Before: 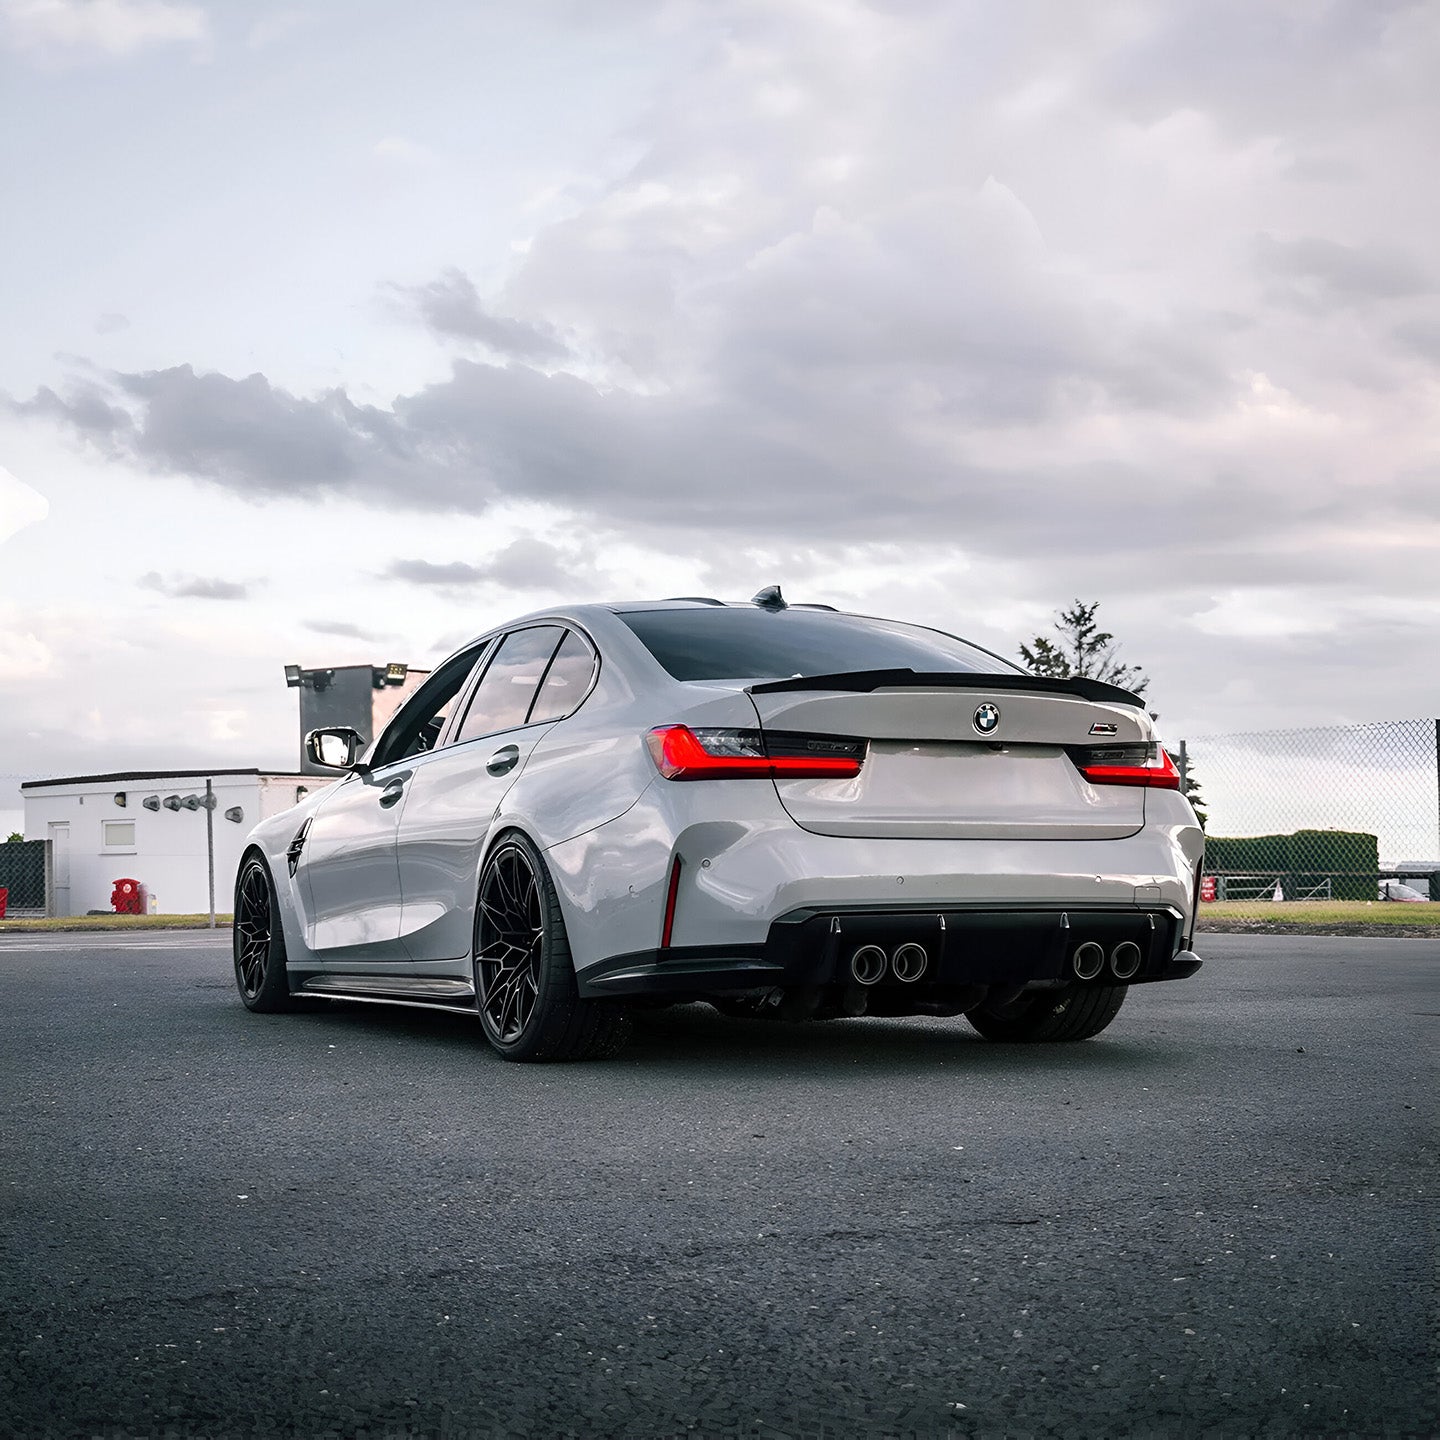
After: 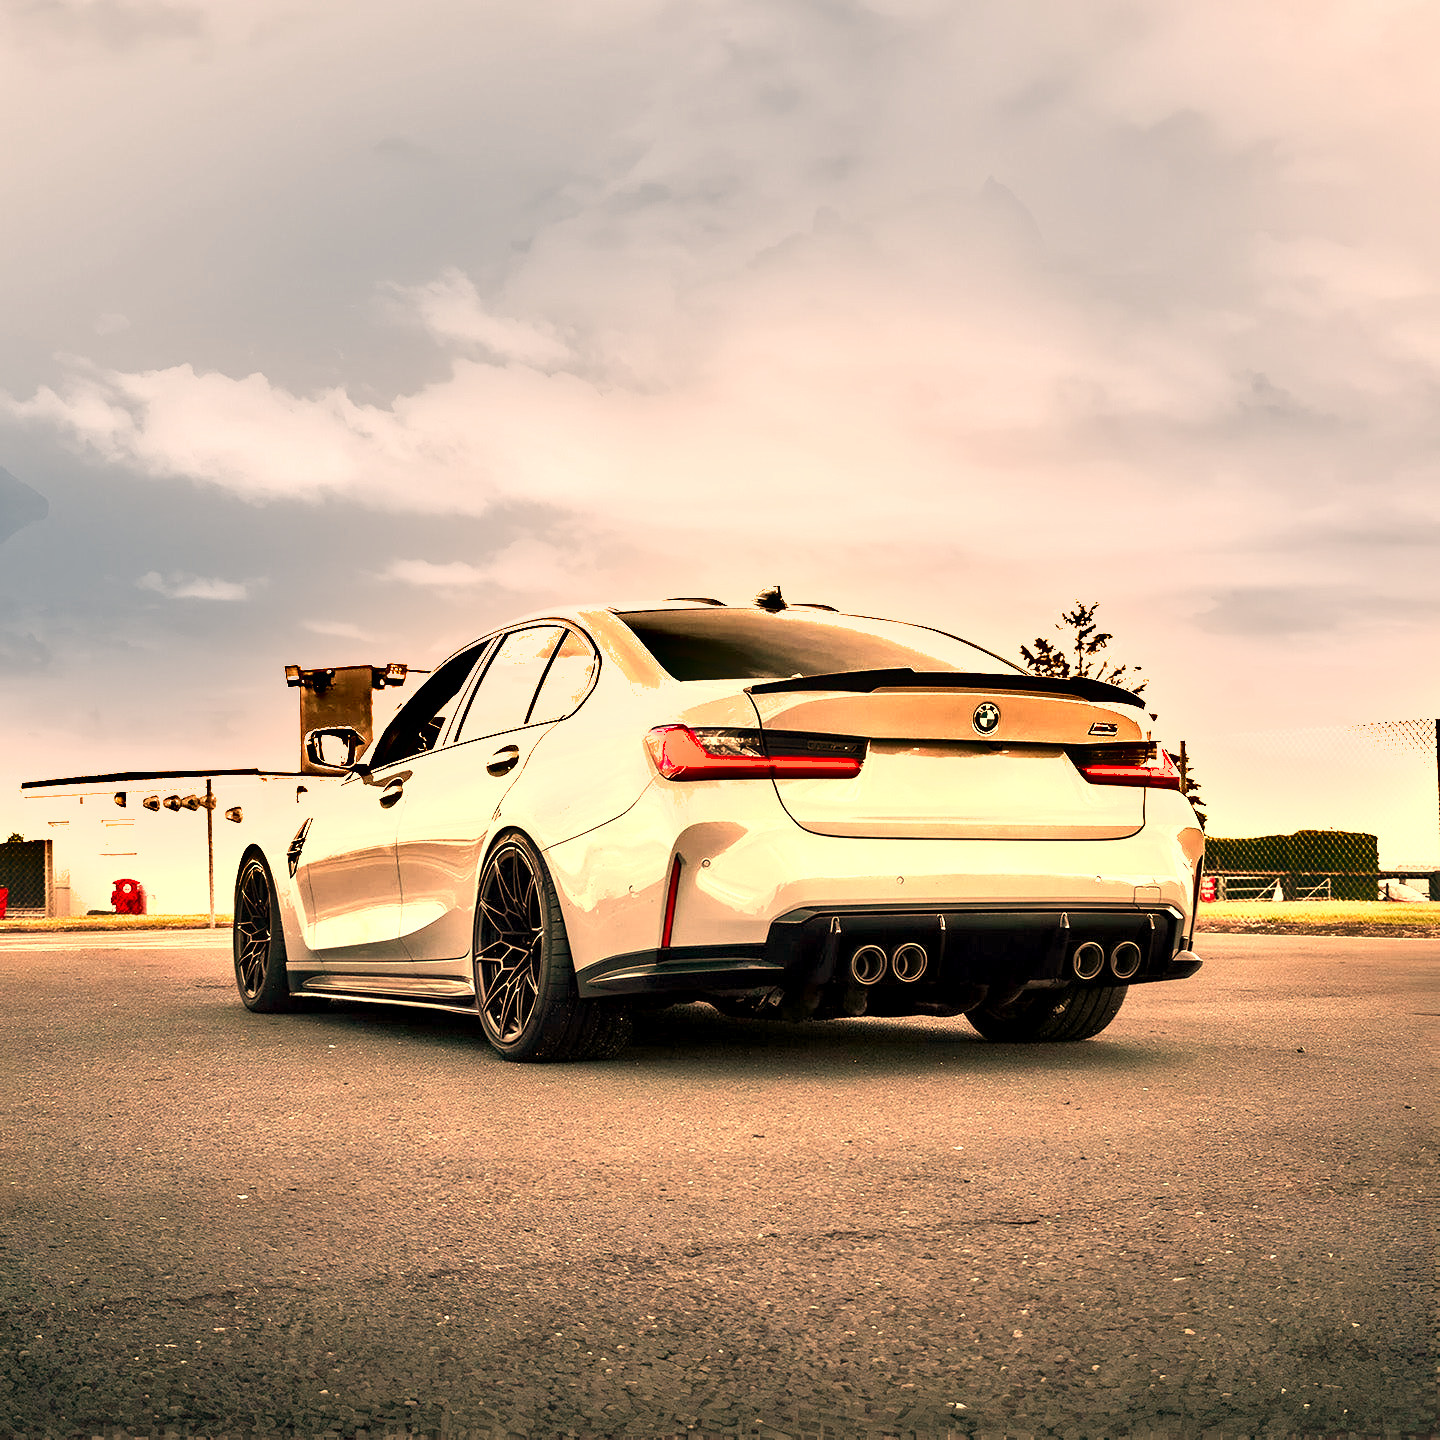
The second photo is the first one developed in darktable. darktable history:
white balance: red 1.467, blue 0.684
shadows and highlights: shadows 32.83, highlights -47.7, soften with gaussian
exposure: black level correction 0.001, exposure 1.3 EV, compensate highlight preservation false
